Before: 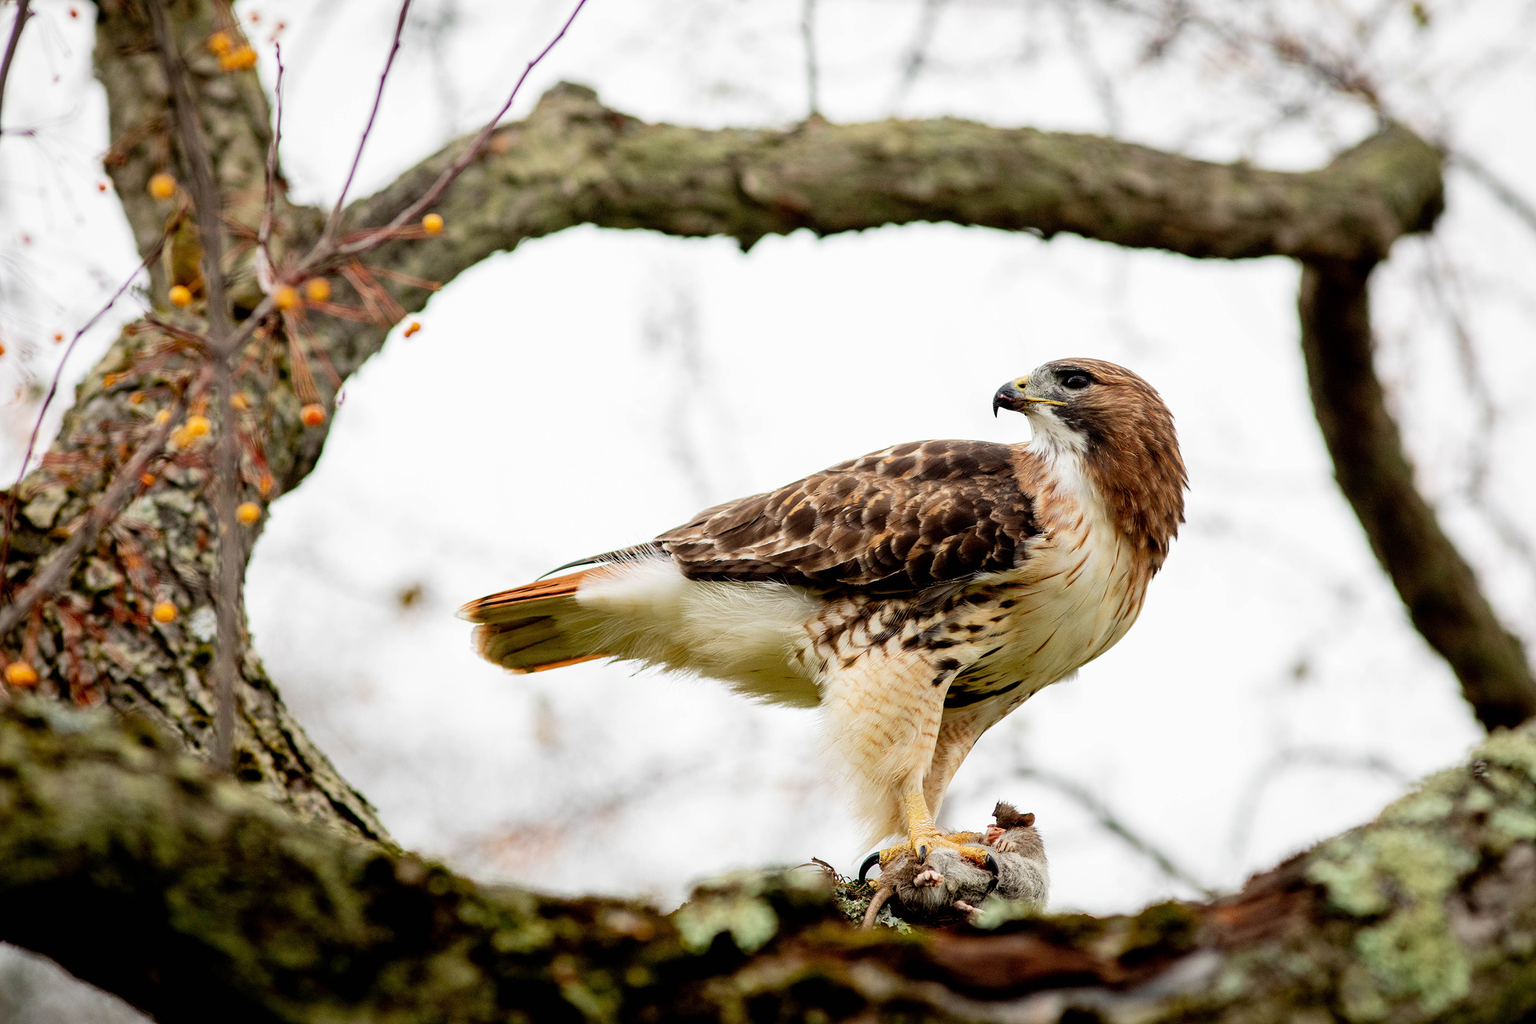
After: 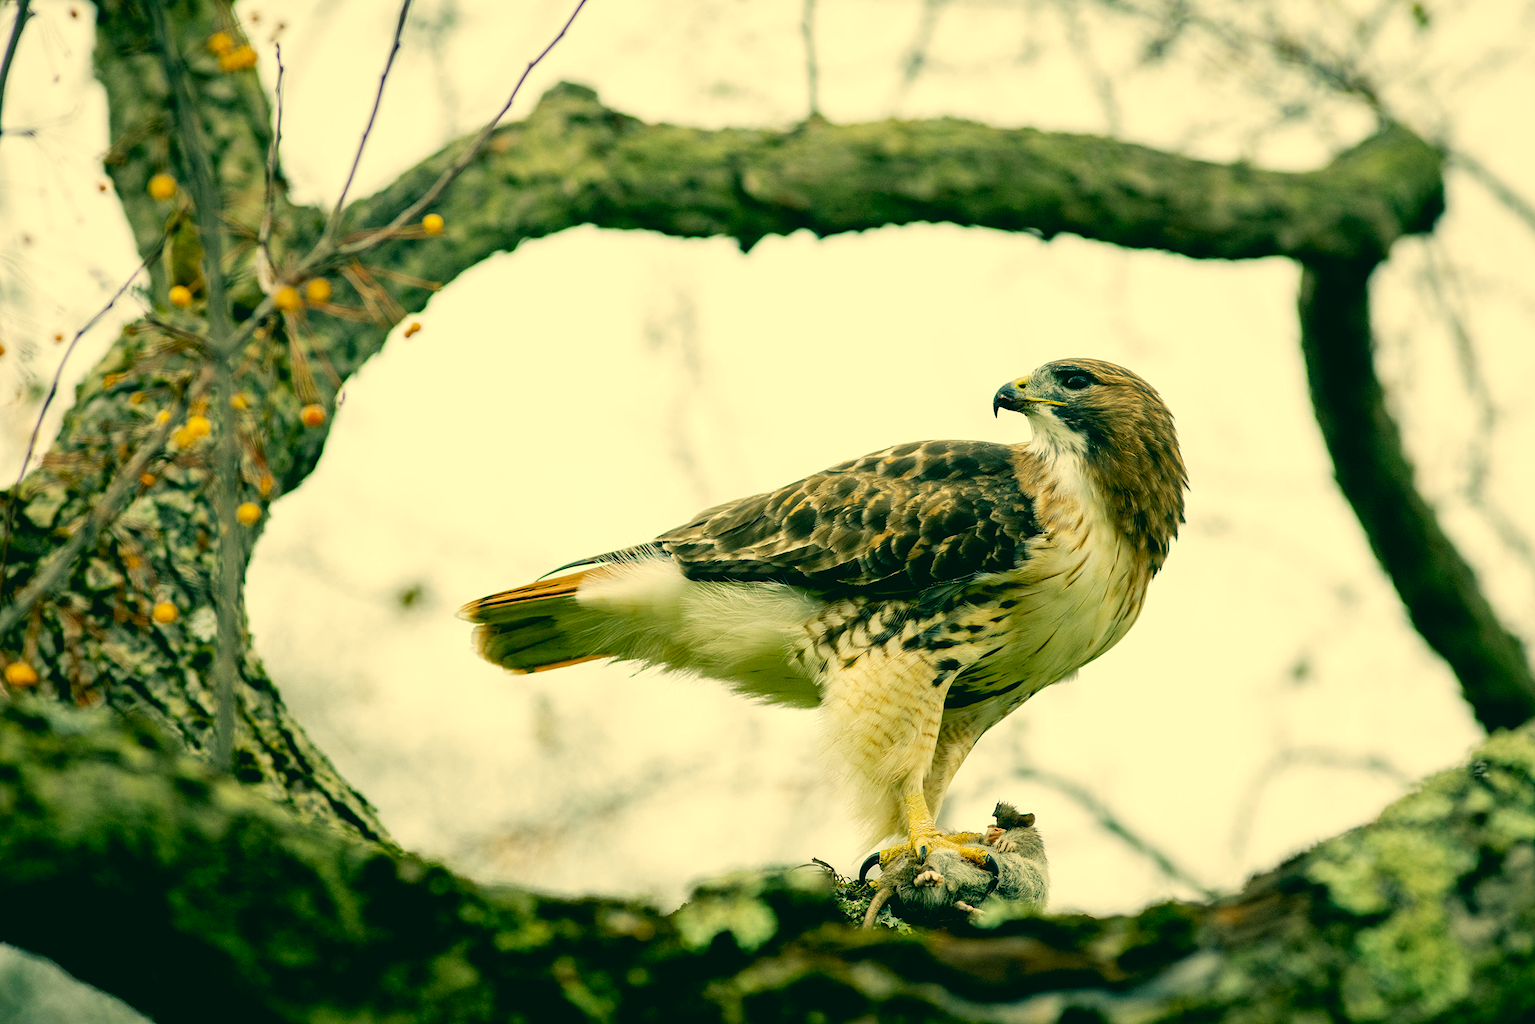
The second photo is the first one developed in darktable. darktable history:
local contrast: mode bilateral grid, contrast 10, coarseness 25, detail 110%, midtone range 0.2
exposure: black level correction 0, exposure 0.7 EV, compensate exposure bias true, compensate highlight preservation false
color correction: highlights a* 1.83, highlights b* 34.02, shadows a* -36.68, shadows b* -5.48
